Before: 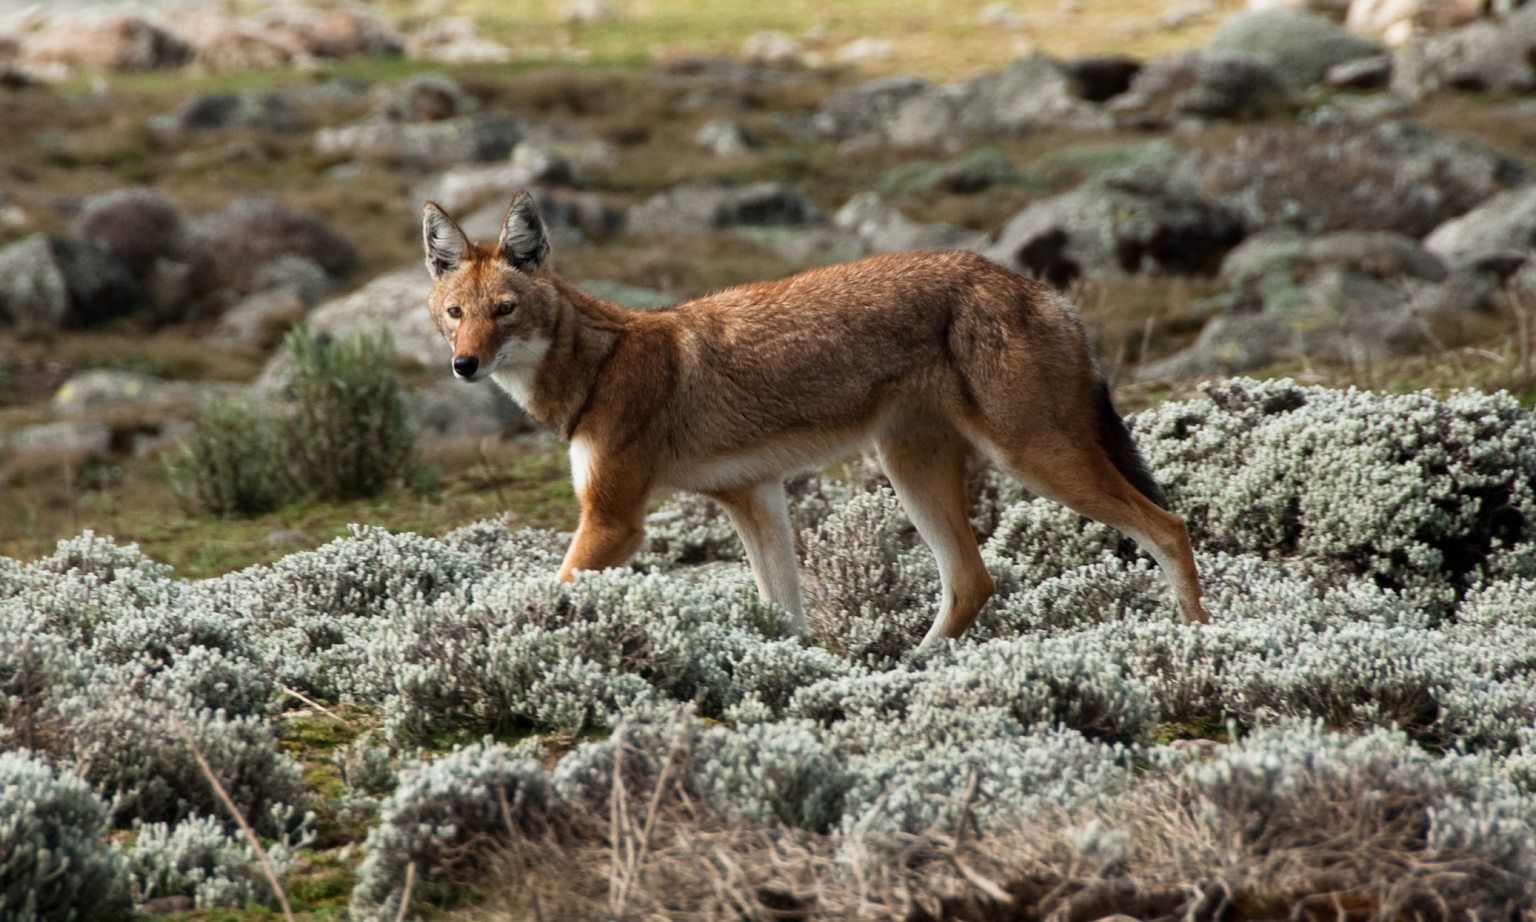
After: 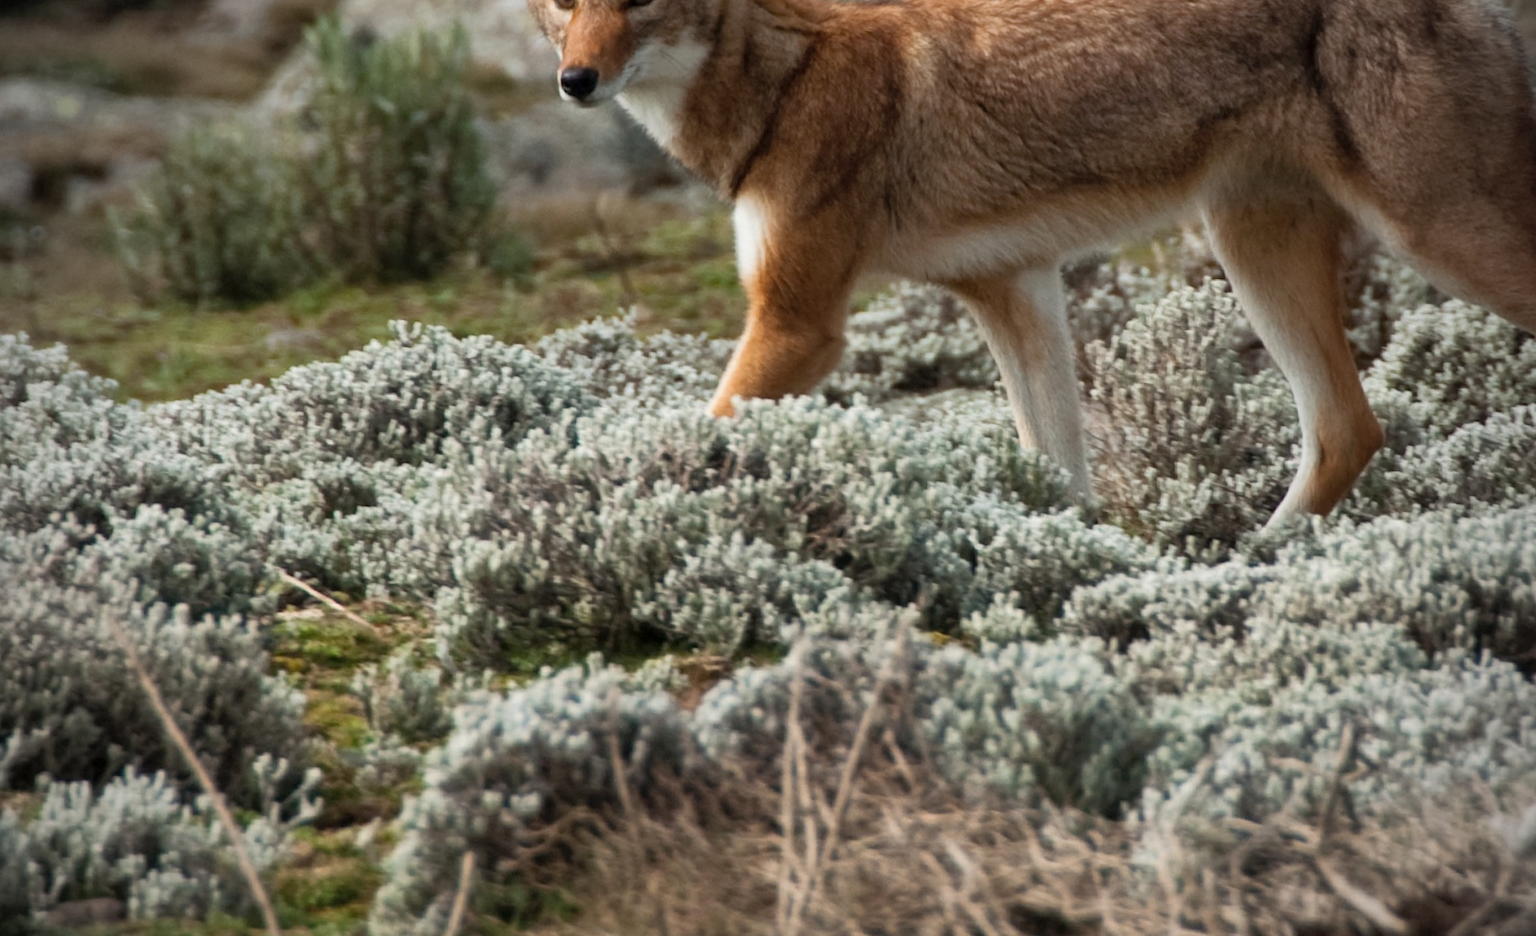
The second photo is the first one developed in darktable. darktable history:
rotate and perspective: rotation 0.226°, lens shift (vertical) -0.042, crop left 0.023, crop right 0.982, crop top 0.006, crop bottom 0.994
shadows and highlights: on, module defaults
crop and rotate: angle -0.82°, left 3.85%, top 31.828%, right 27.992%
vignetting: fall-off start 74.49%, fall-off radius 65.9%, brightness -0.628, saturation -0.68
